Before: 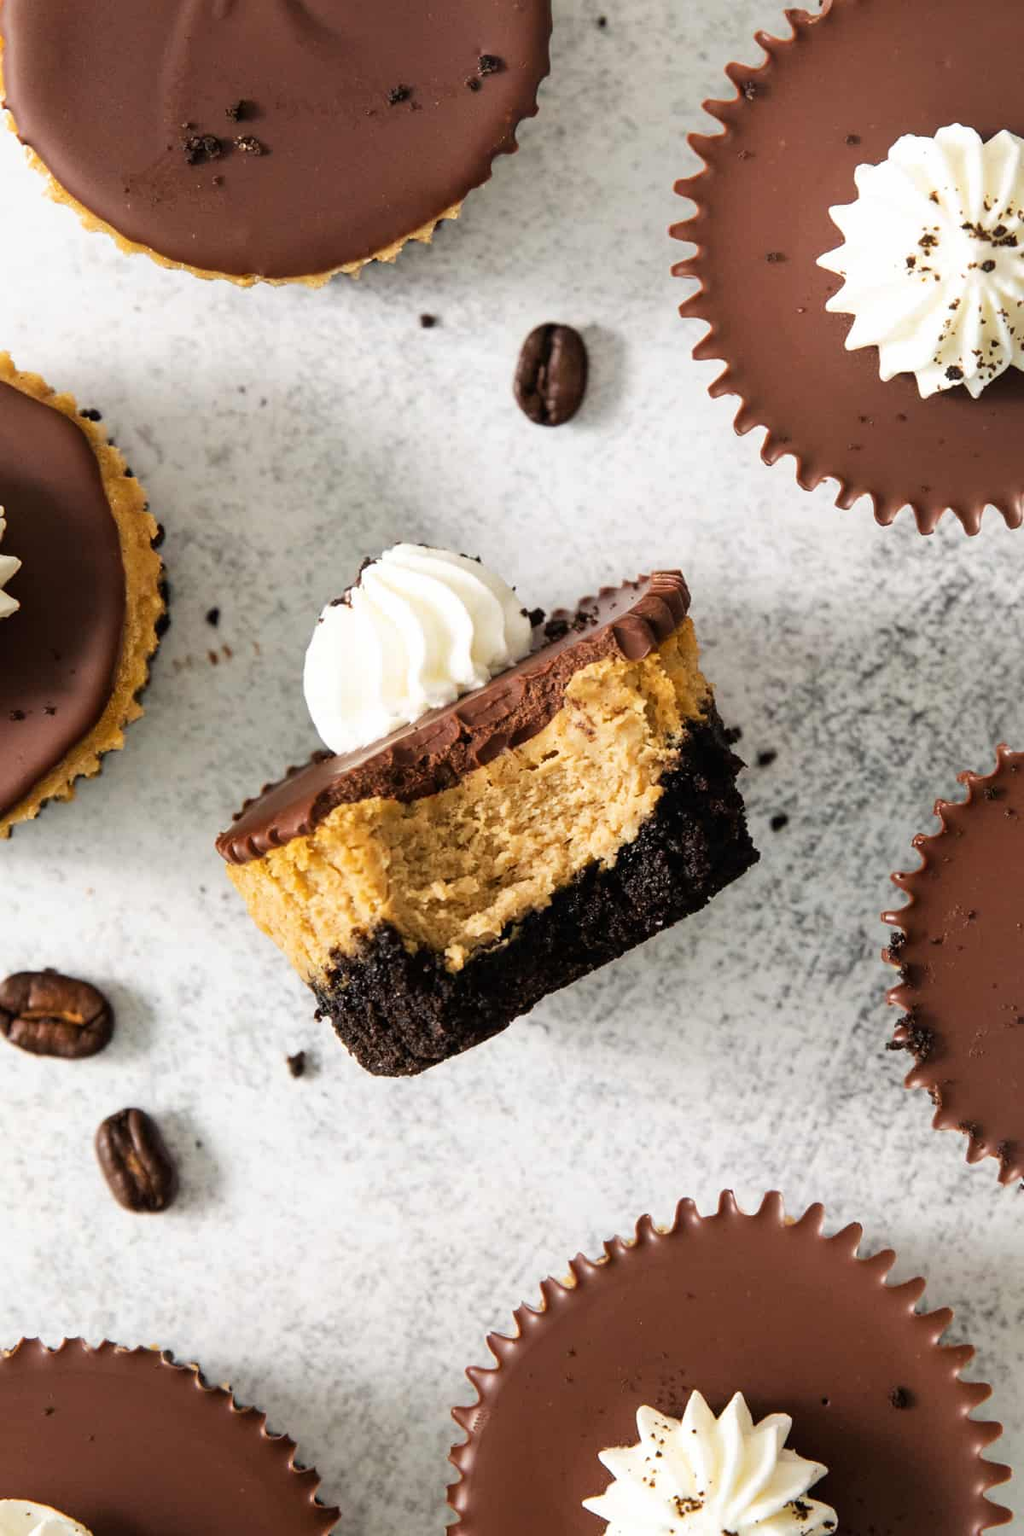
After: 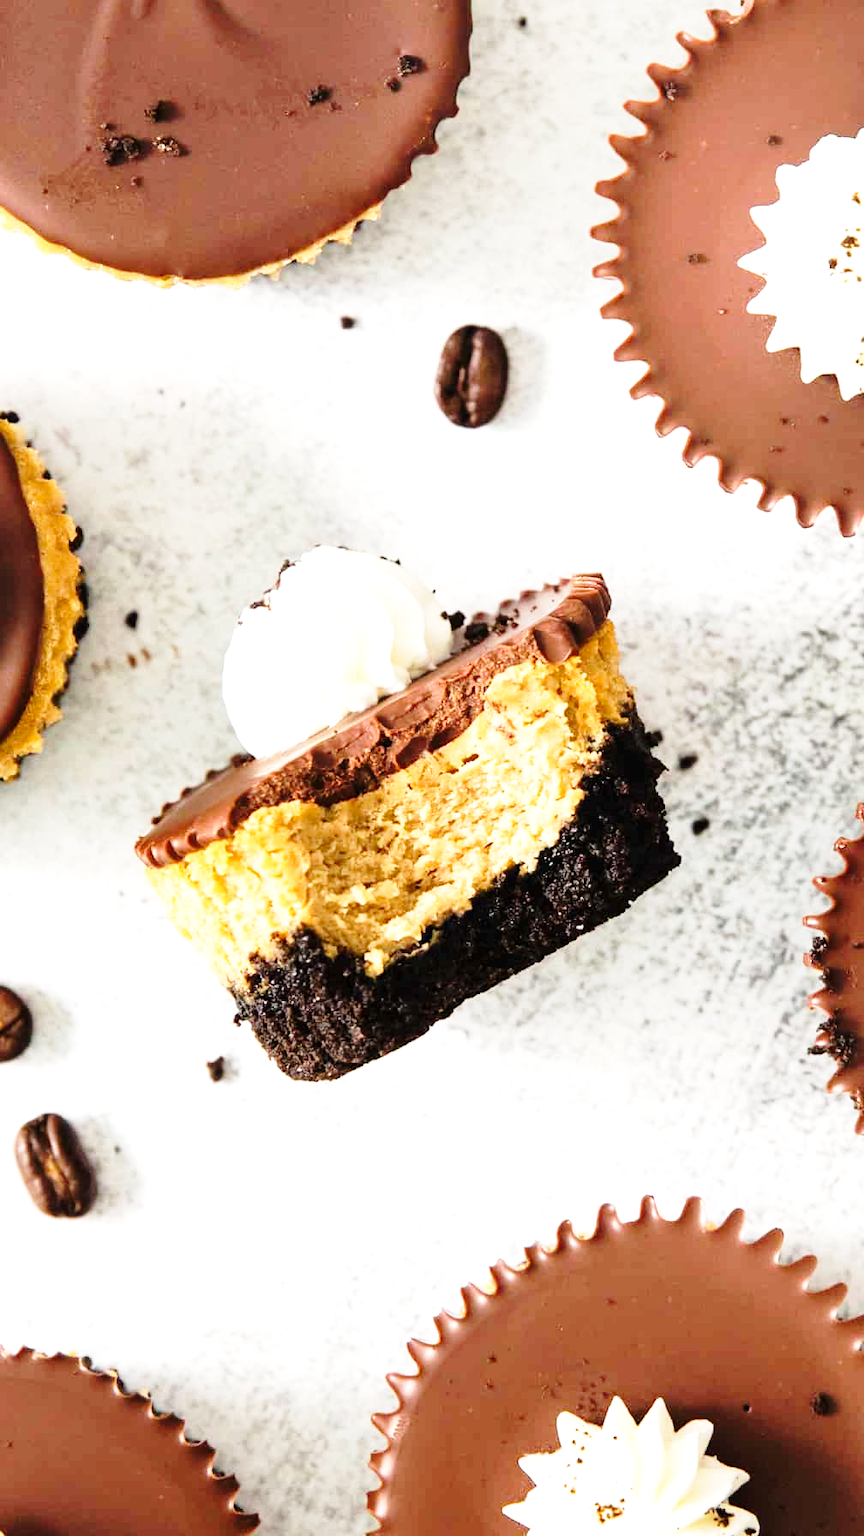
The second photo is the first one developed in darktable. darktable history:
exposure: exposure 0.564 EV, compensate highlight preservation false
crop: left 8.026%, right 7.374%
base curve: curves: ch0 [(0, 0) (0.028, 0.03) (0.121, 0.232) (0.46, 0.748) (0.859, 0.968) (1, 1)], preserve colors none
